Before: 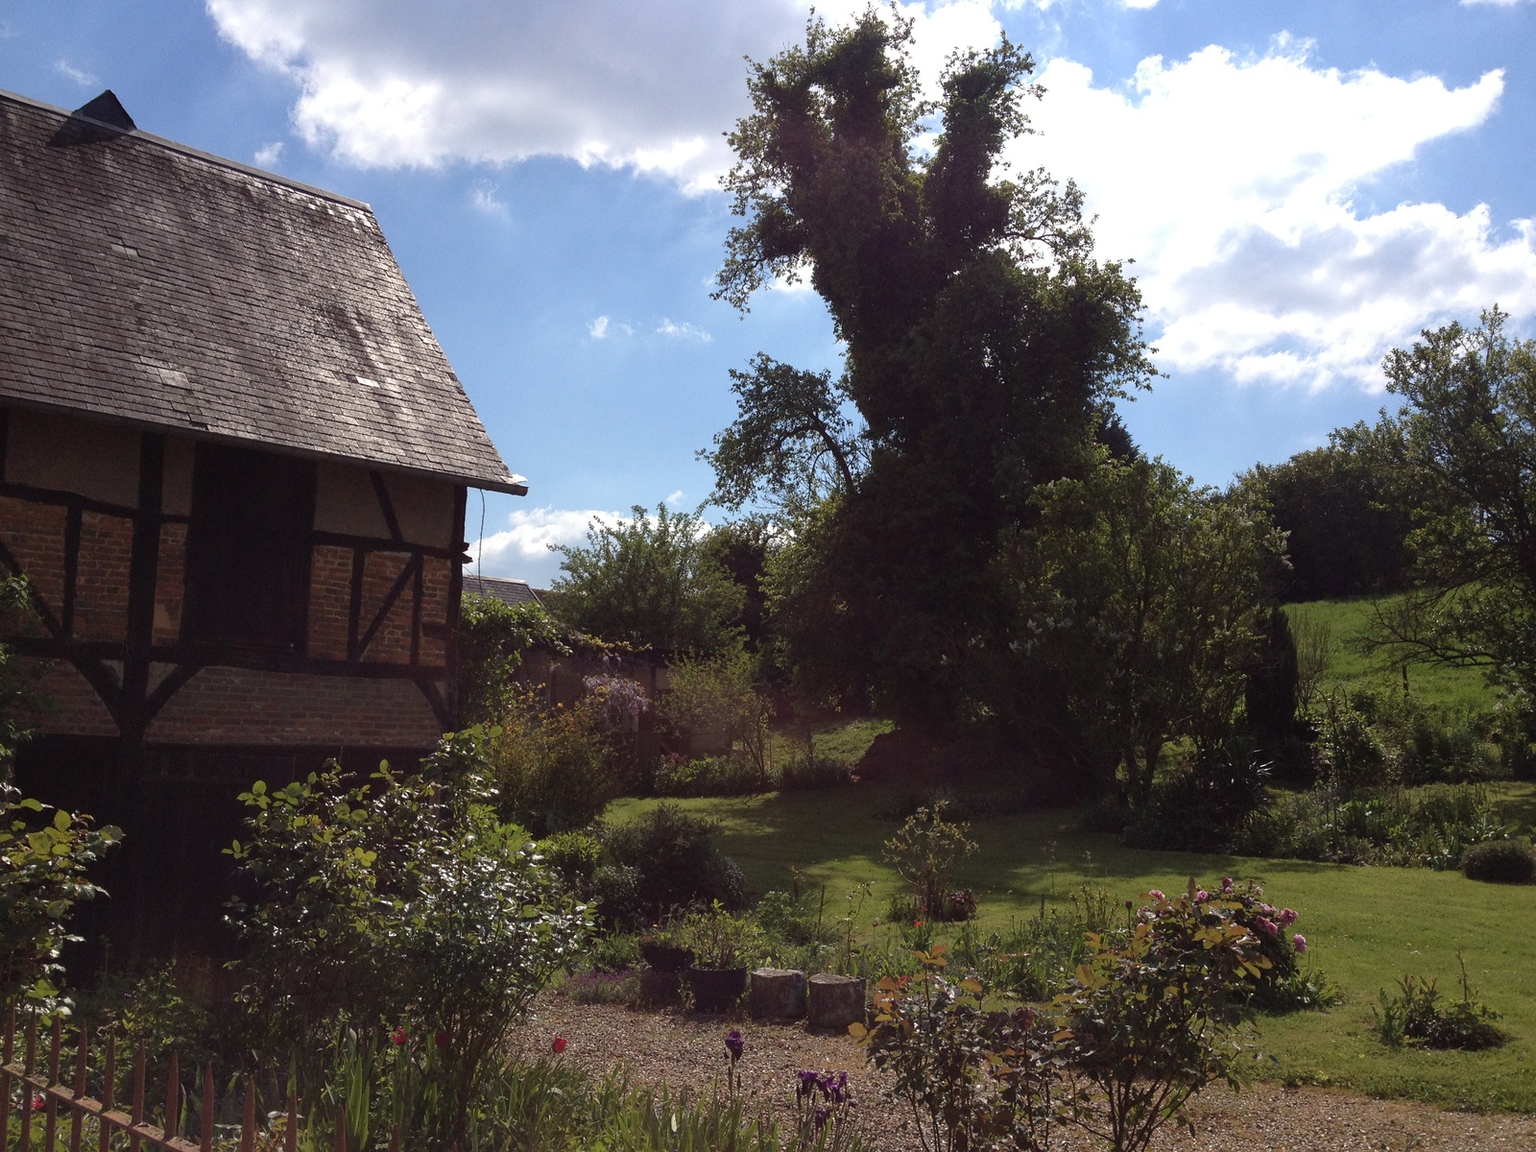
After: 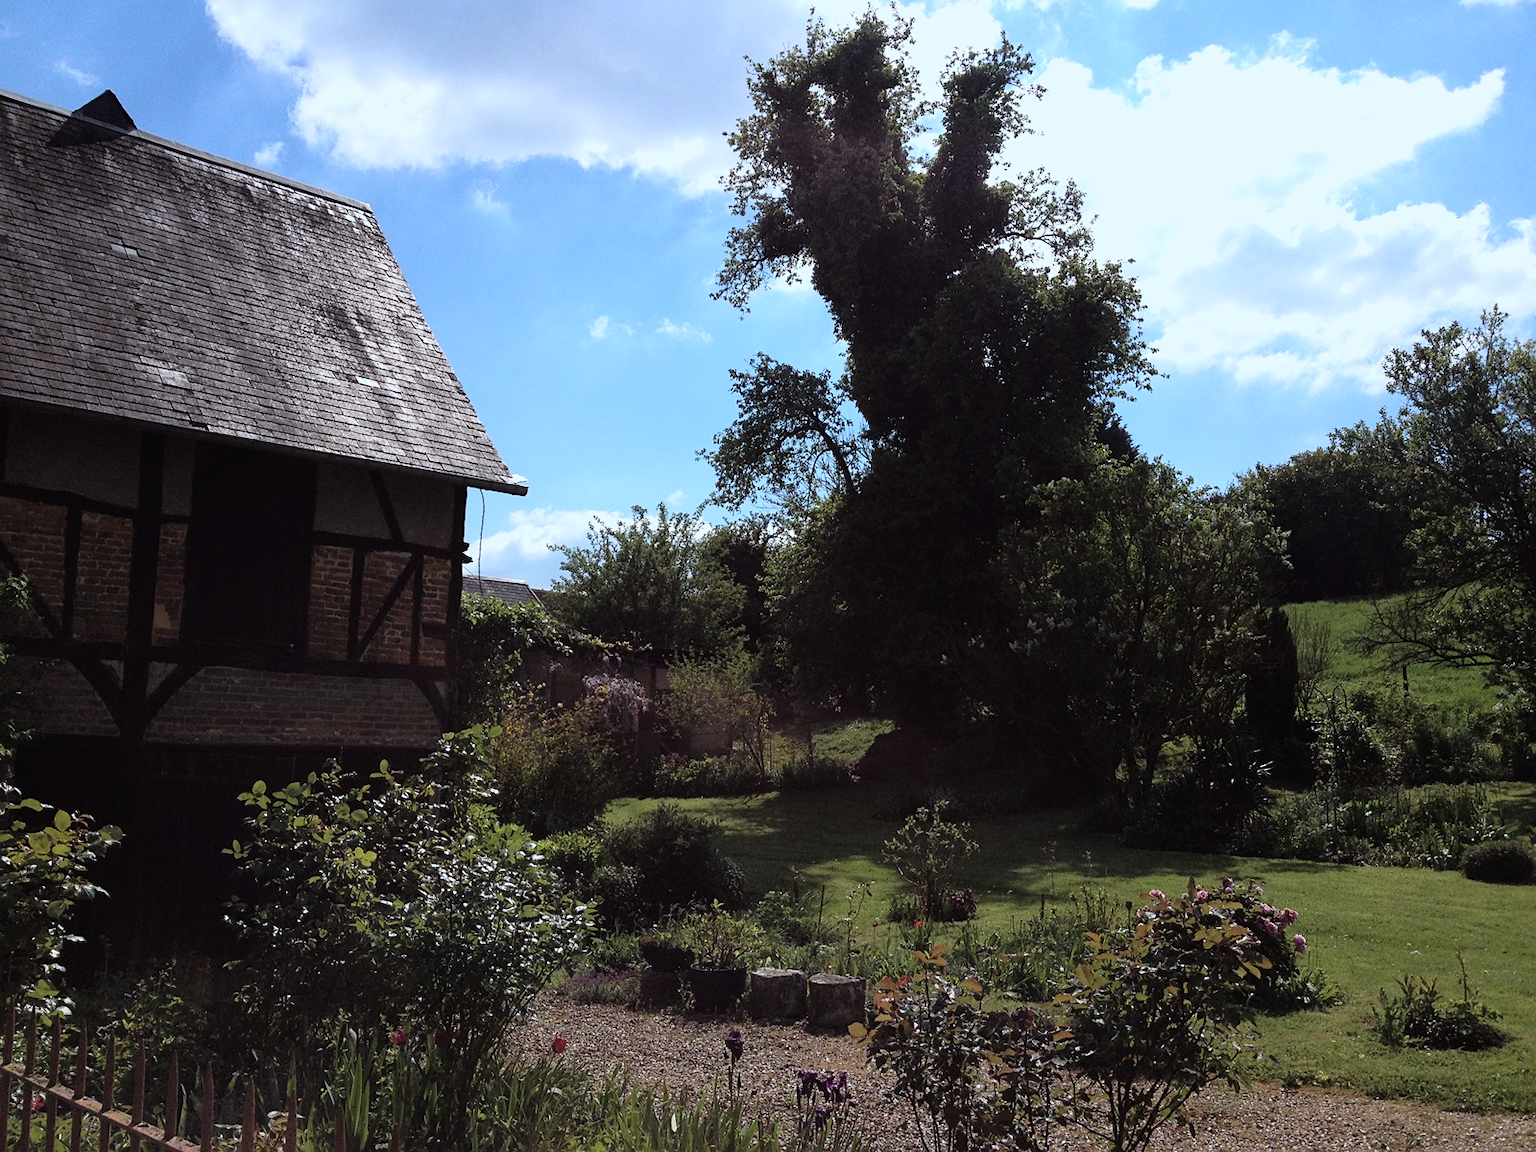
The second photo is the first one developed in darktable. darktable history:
color correction: highlights a* -3.88, highlights b* -11.14
sharpen: amount 0.204
tone curve: curves: ch0 [(0, 0) (0.128, 0.068) (0.292, 0.274) (0.46, 0.482) (0.653, 0.717) (0.819, 0.869) (0.998, 0.969)]; ch1 [(0, 0) (0.384, 0.365) (0.463, 0.45) (0.486, 0.486) (0.503, 0.504) (0.517, 0.517) (0.549, 0.572) (0.583, 0.615) (0.672, 0.699) (0.774, 0.817) (1, 1)]; ch2 [(0, 0) (0.374, 0.344) (0.446, 0.443) (0.494, 0.5) (0.527, 0.529) (0.565, 0.591) (0.644, 0.682) (1, 1)], color space Lab, linked channels, preserve colors none
